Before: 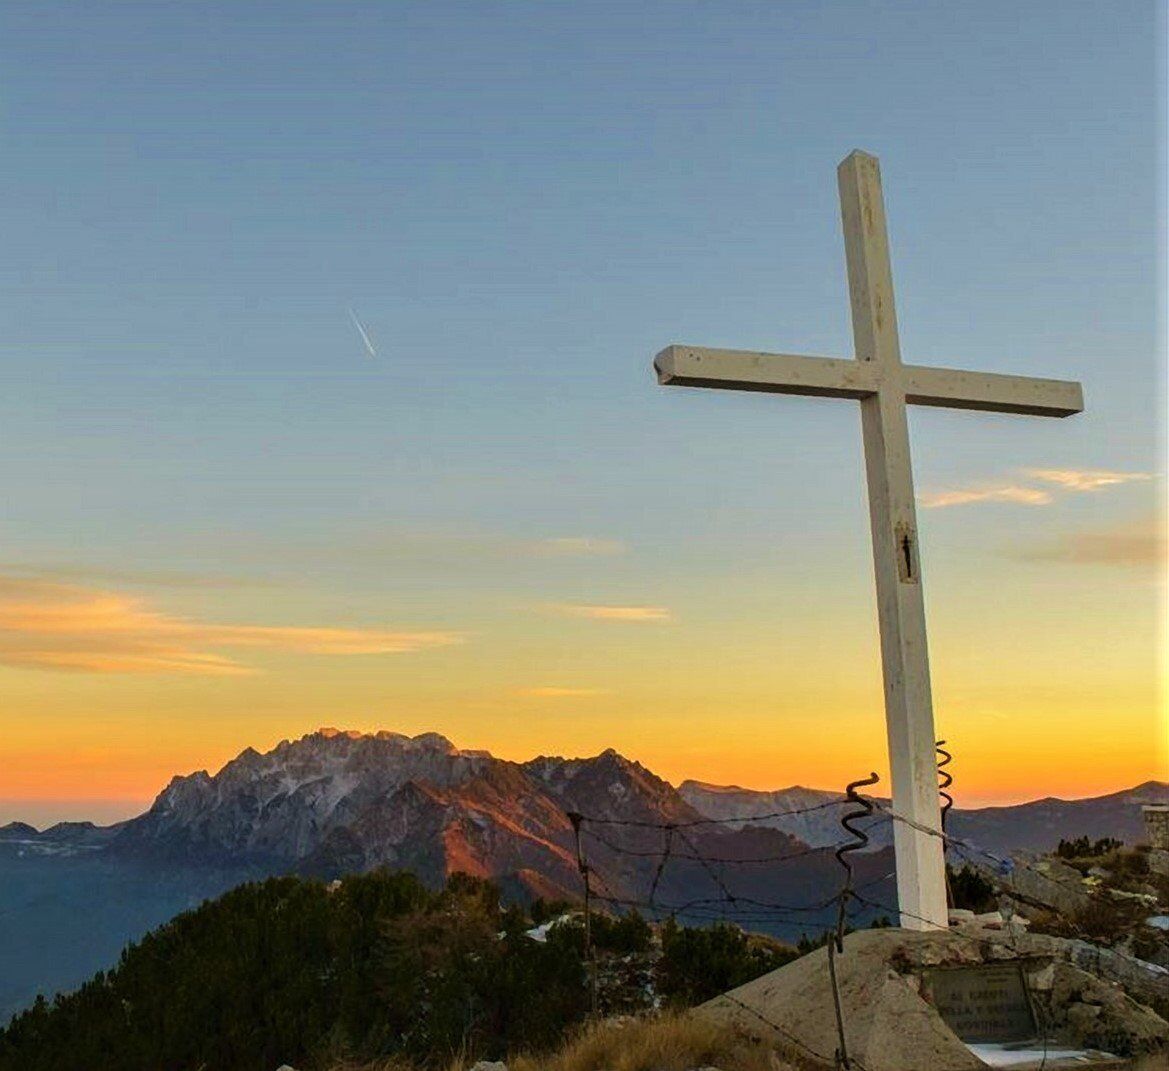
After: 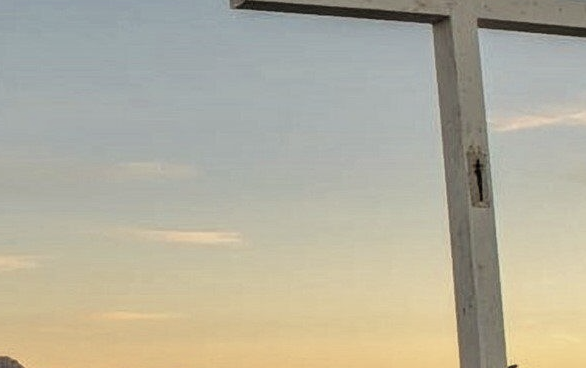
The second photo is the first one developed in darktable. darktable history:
color correction: highlights b* 0.019, saturation 0.496
crop: left 36.628%, top 35.154%, right 13.192%, bottom 30.41%
